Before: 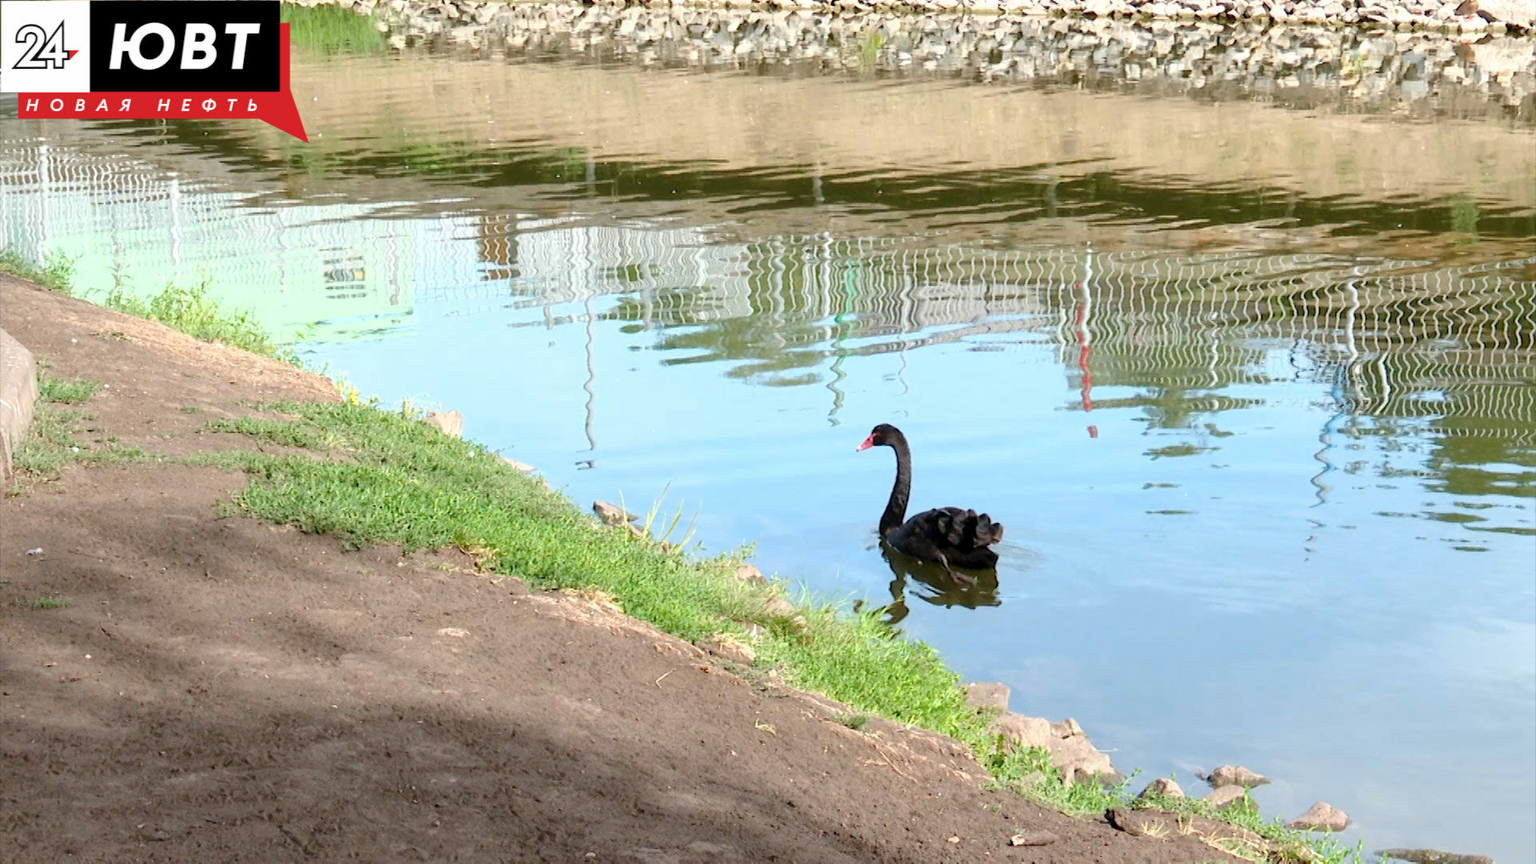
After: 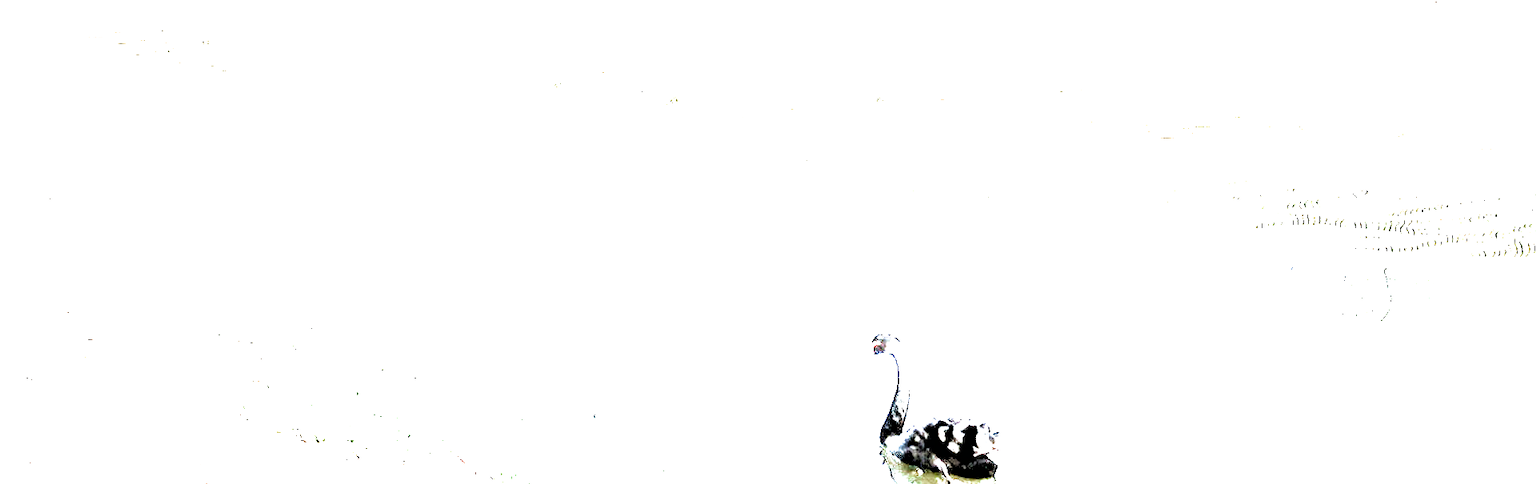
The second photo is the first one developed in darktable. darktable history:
crop and rotate: top 10.605%, bottom 33.274%
exposure: black level correction 0, exposure 4 EV, compensate exposure bias true, compensate highlight preservation false
filmic rgb: black relative exposure -1 EV, white relative exposure 2.05 EV, hardness 1.52, contrast 2.25, enable highlight reconstruction true
tone equalizer: on, module defaults
